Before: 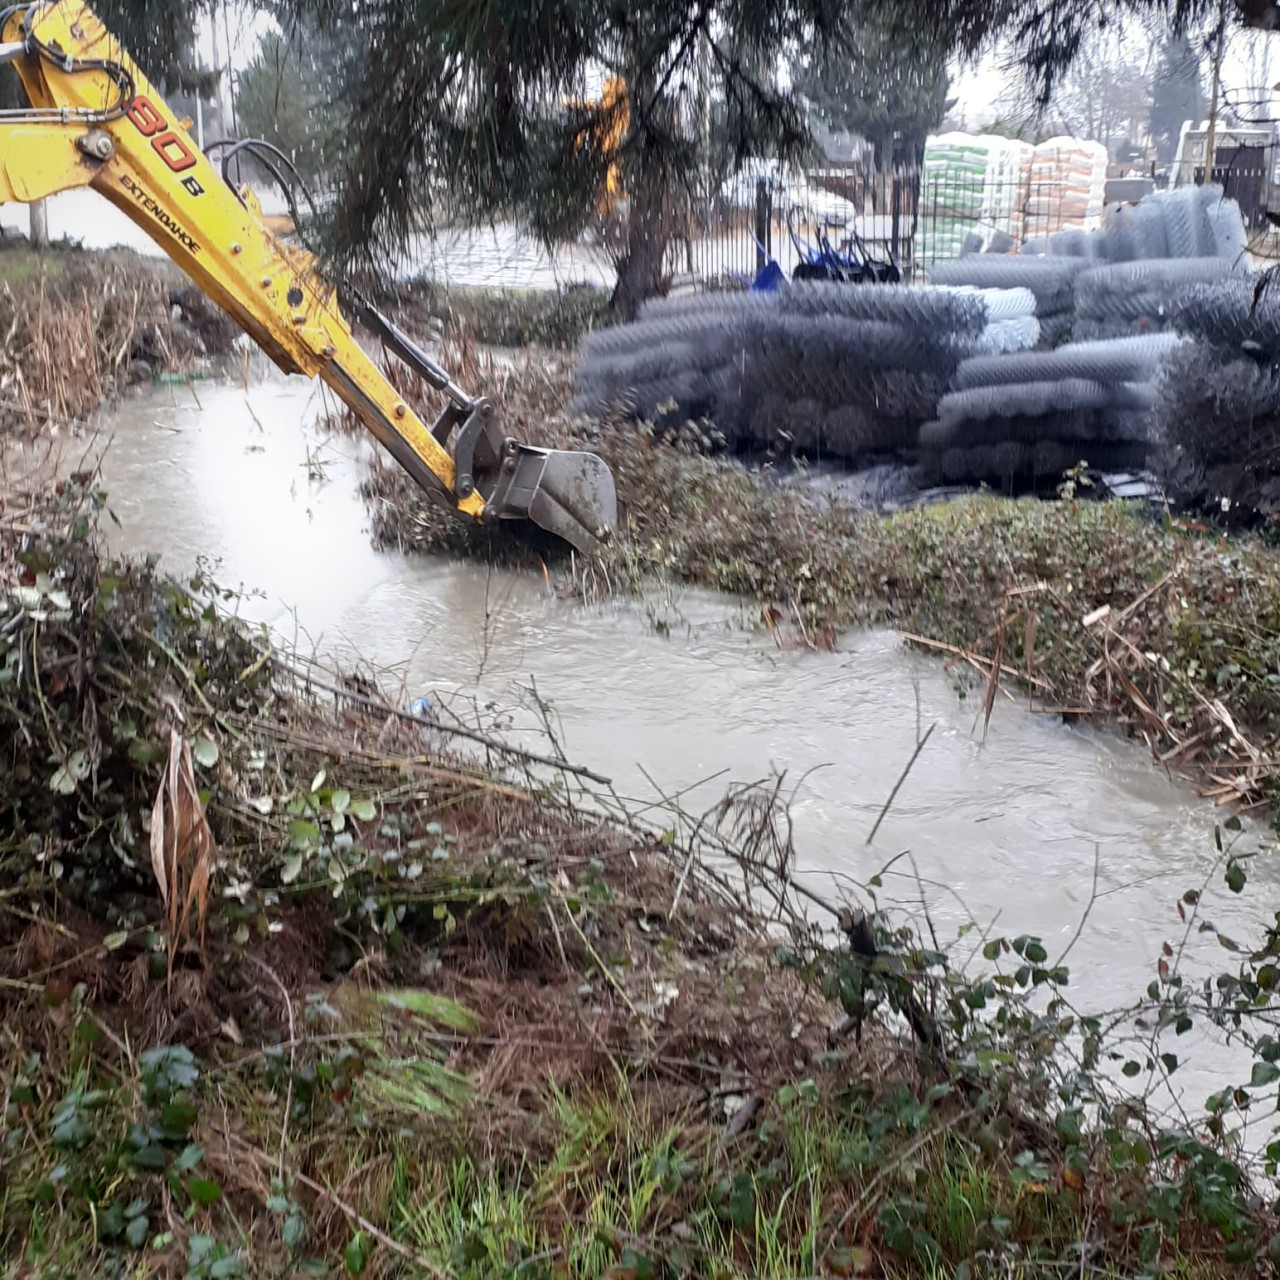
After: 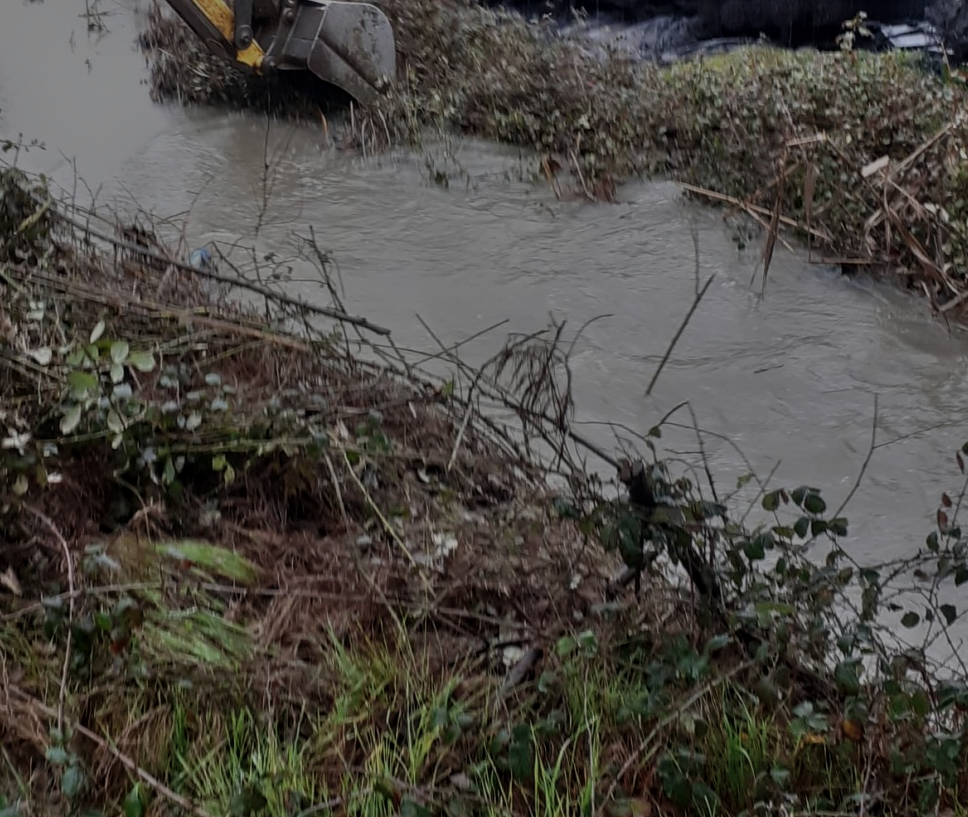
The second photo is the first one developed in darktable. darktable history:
exposure: exposure -2.002 EV, compensate highlight preservation false
crop and rotate: left 17.299%, top 35.115%, right 7.015%, bottom 1.024%
shadows and highlights: soften with gaussian
local contrast: detail 110%
